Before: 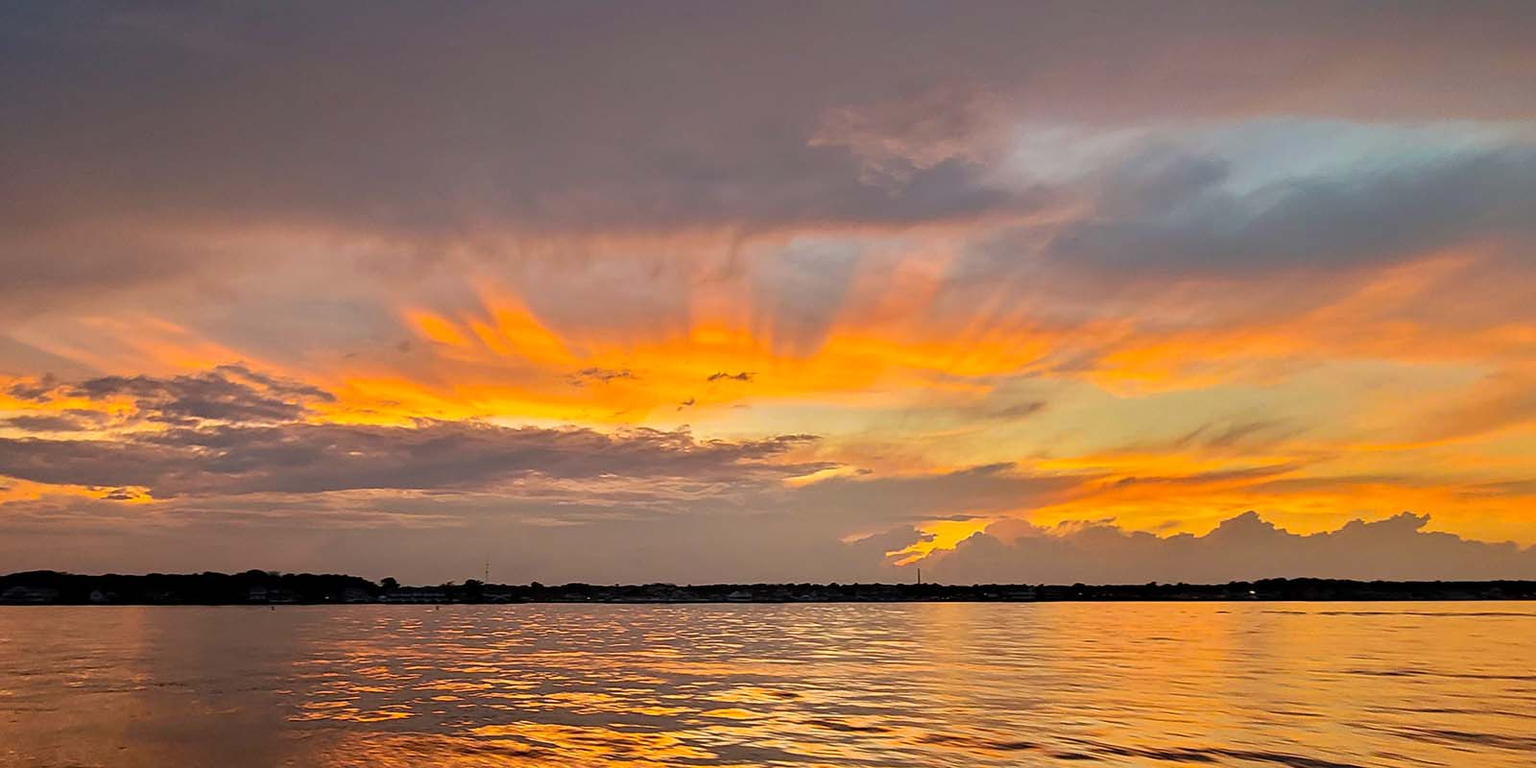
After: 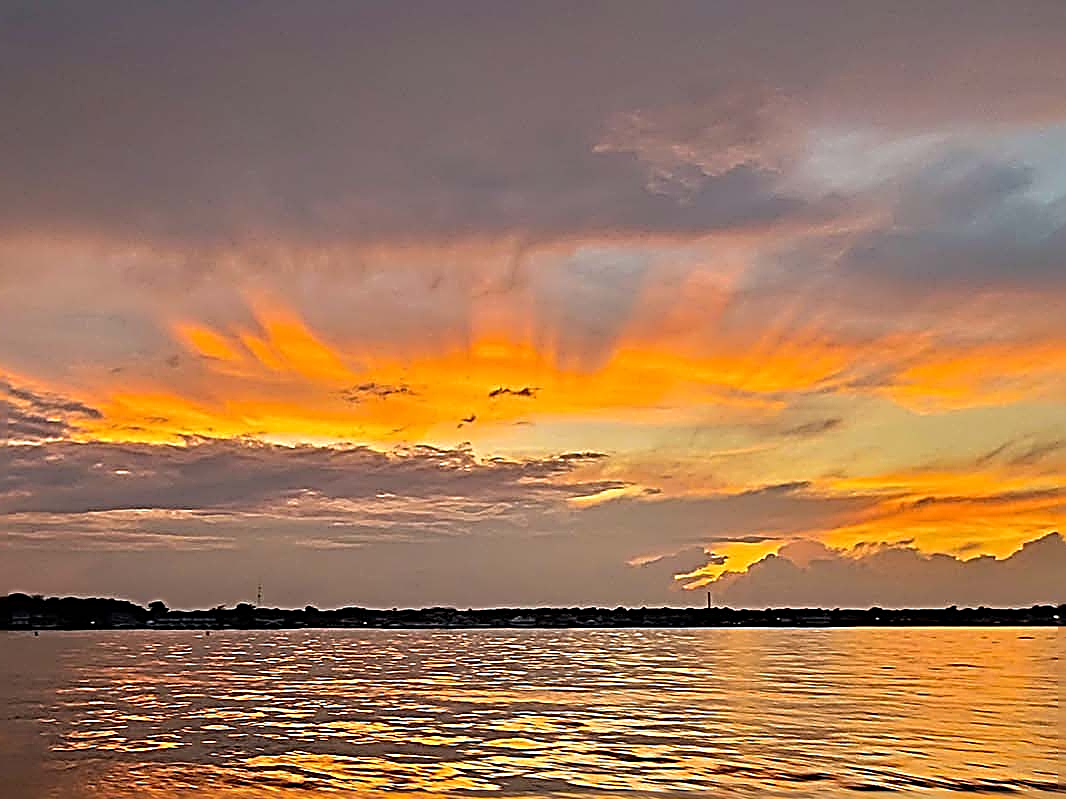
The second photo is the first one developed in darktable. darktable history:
sharpen: radius 3.158, amount 1.731
crop and rotate: left 15.546%, right 17.787%
